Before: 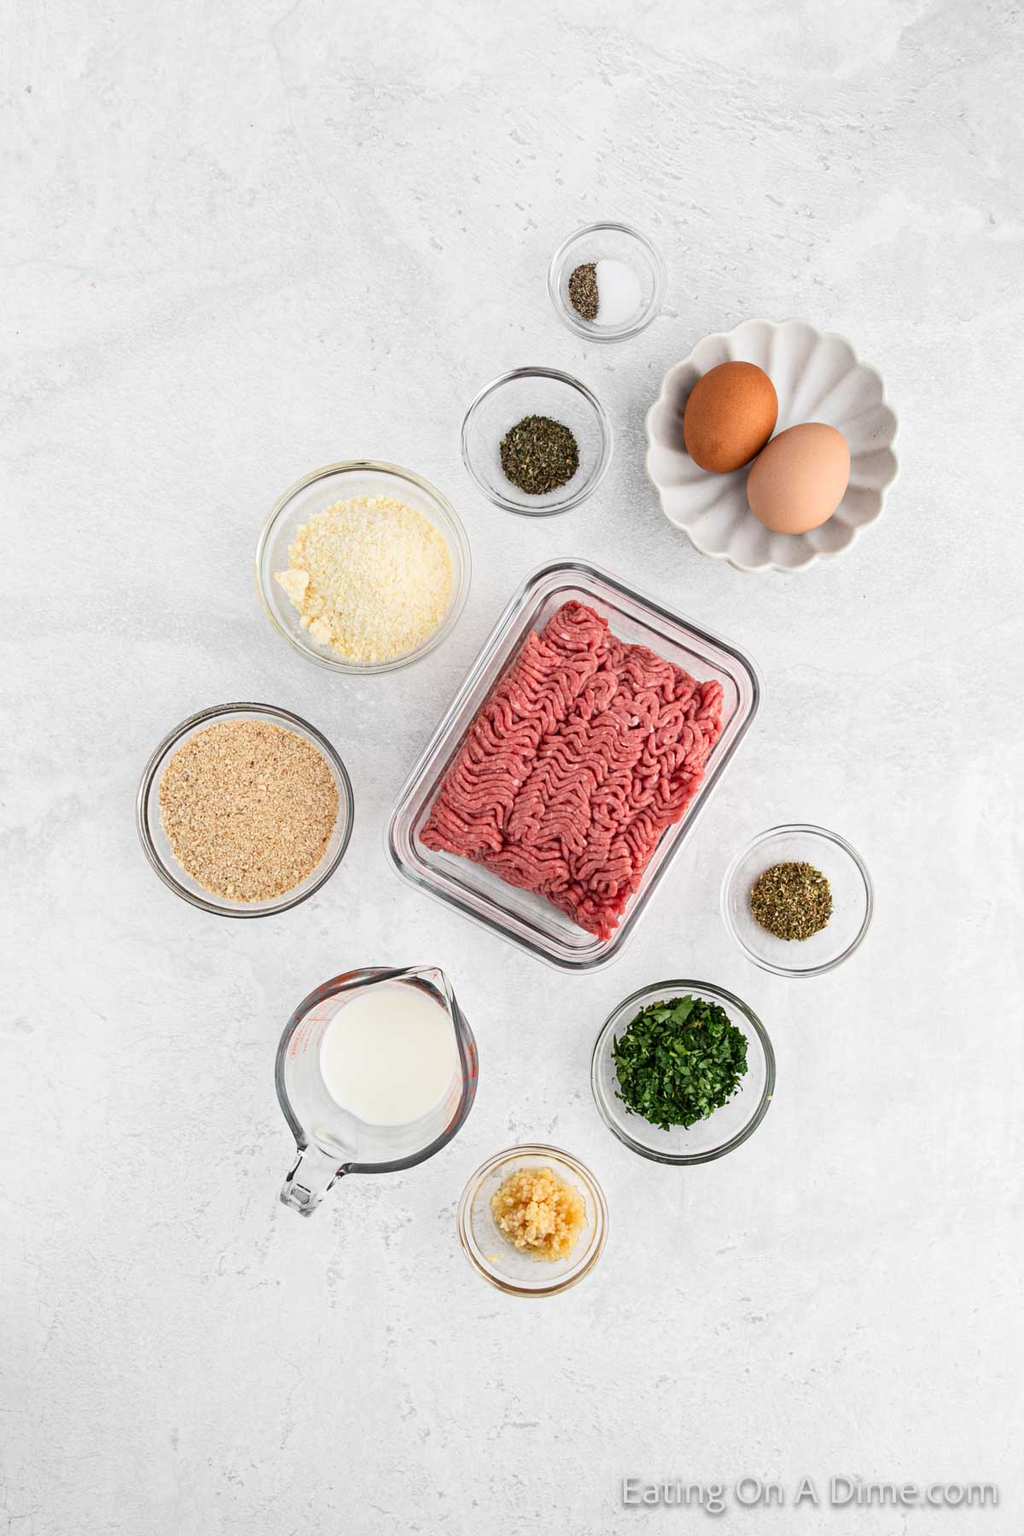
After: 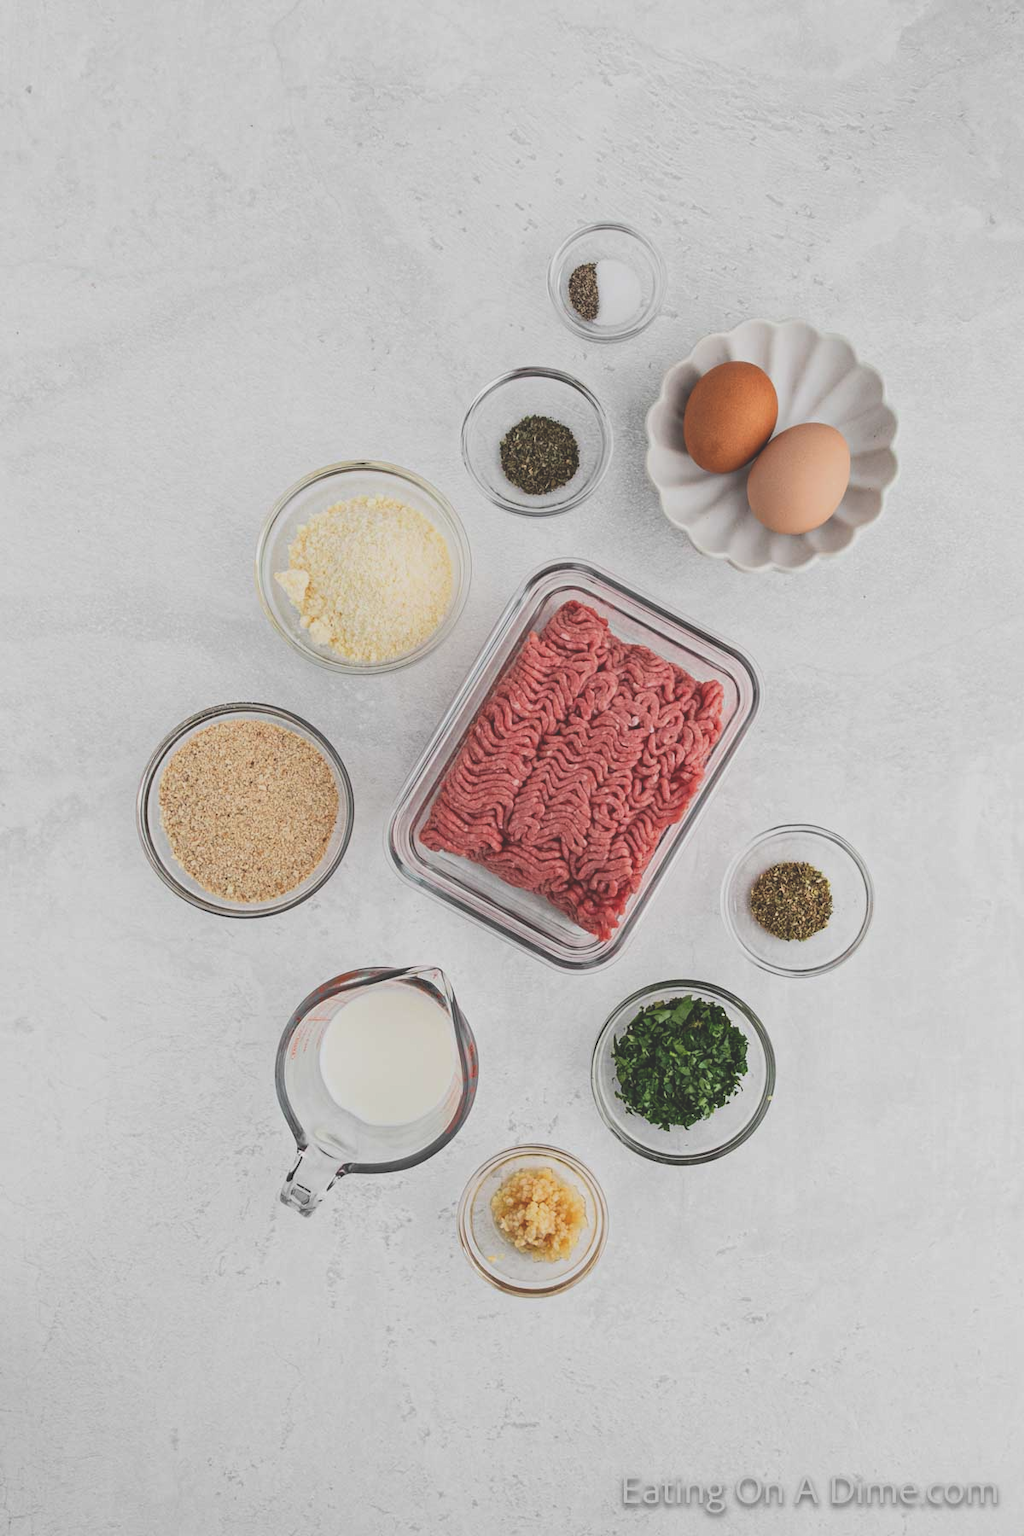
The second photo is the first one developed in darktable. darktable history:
exposure: black level correction -0.035, exposure -0.496 EV, compensate exposure bias true, compensate highlight preservation false
